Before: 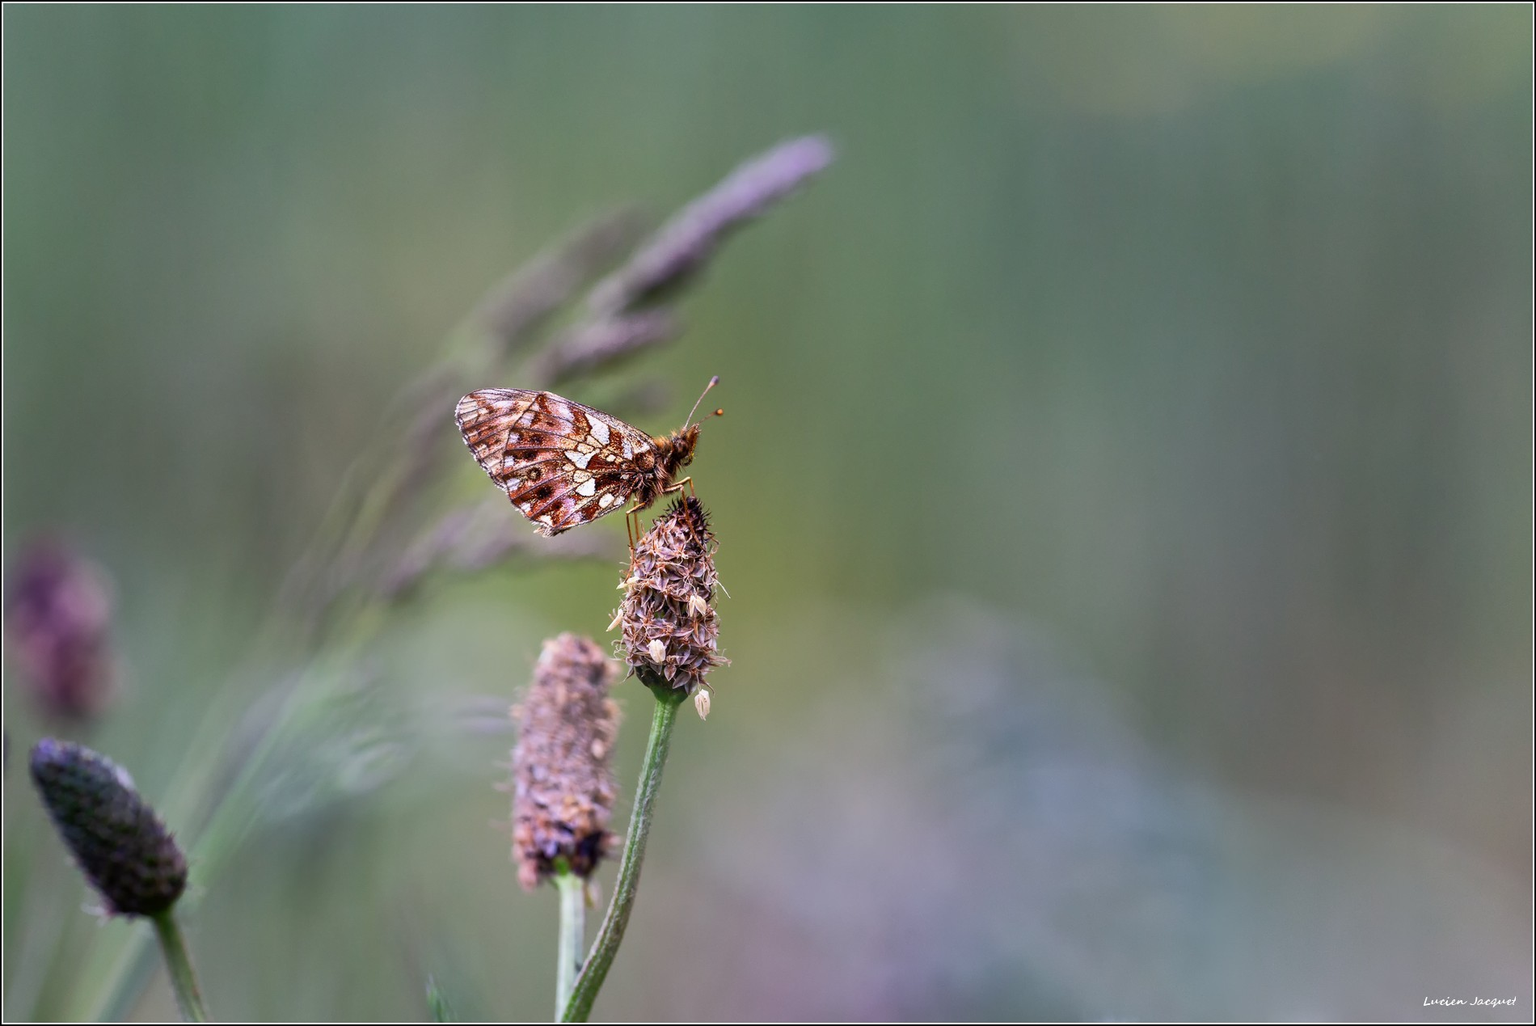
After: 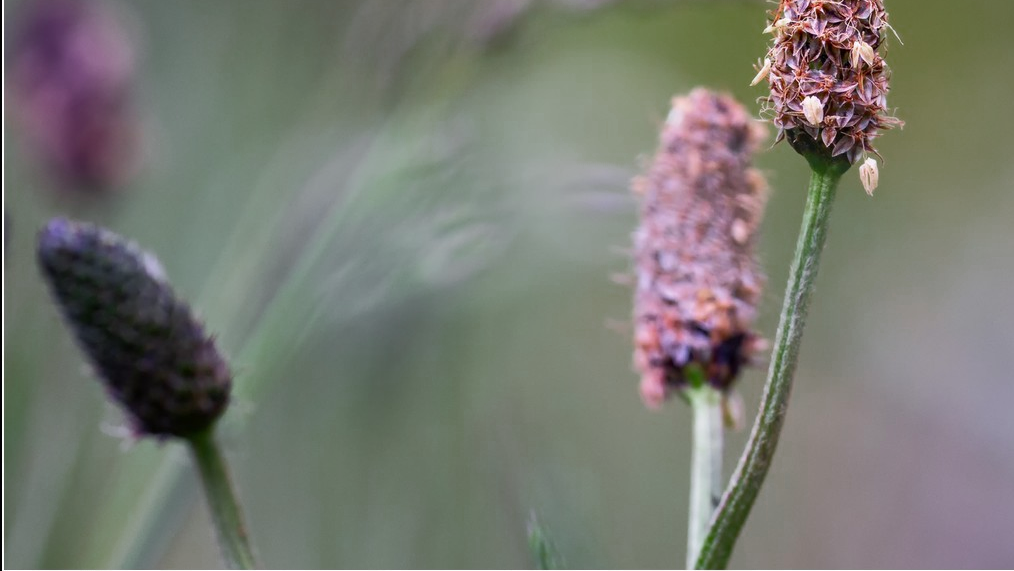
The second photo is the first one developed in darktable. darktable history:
crop and rotate: top 54.778%, right 46.61%, bottom 0.159%
color zones: curves: ch0 [(0, 0.48) (0.209, 0.398) (0.305, 0.332) (0.429, 0.493) (0.571, 0.5) (0.714, 0.5) (0.857, 0.5) (1, 0.48)]; ch1 [(0, 0.633) (0.143, 0.586) (0.286, 0.489) (0.429, 0.448) (0.571, 0.31) (0.714, 0.335) (0.857, 0.492) (1, 0.633)]; ch2 [(0, 0.448) (0.143, 0.498) (0.286, 0.5) (0.429, 0.5) (0.571, 0.5) (0.714, 0.5) (0.857, 0.5) (1, 0.448)]
